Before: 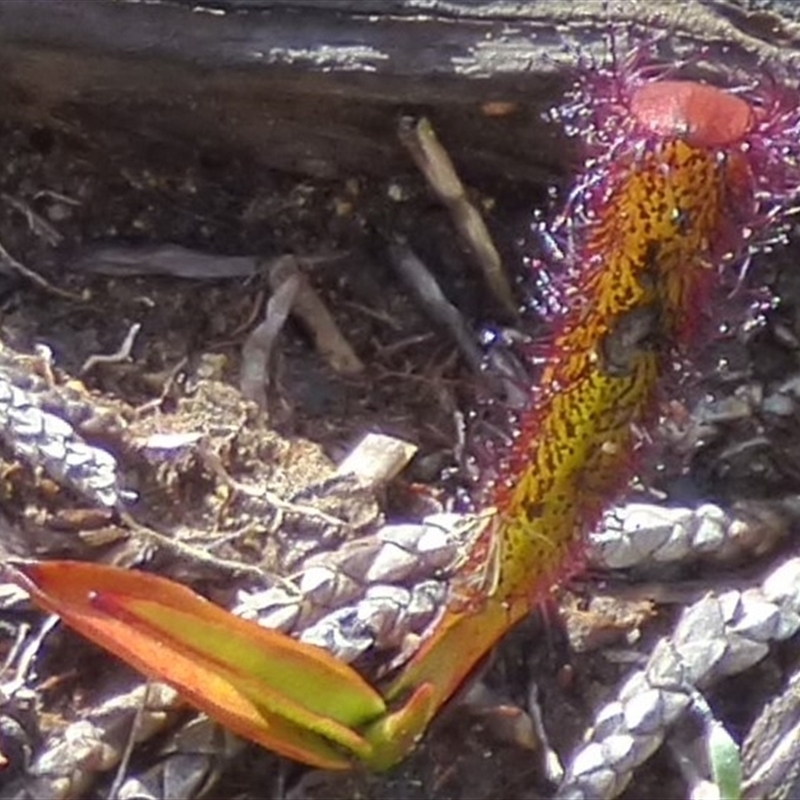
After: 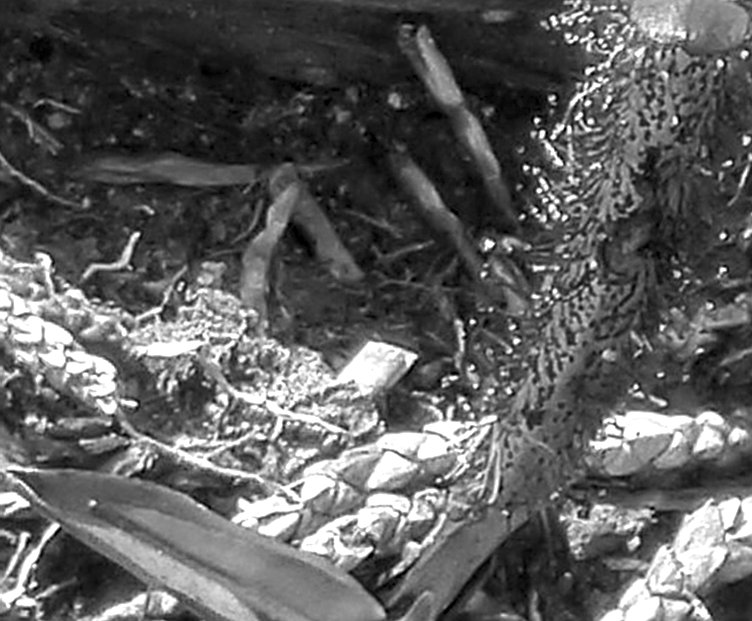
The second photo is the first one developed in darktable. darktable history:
color calibration: output gray [0.28, 0.41, 0.31, 0], illuminant as shot in camera, x 0.358, y 0.373, temperature 4628.91 K
local contrast: detail 134%, midtone range 0.749
exposure: compensate highlight preservation false
sharpen: on, module defaults
crop and rotate: angle 0.082°, top 11.51%, right 5.828%, bottom 10.652%
